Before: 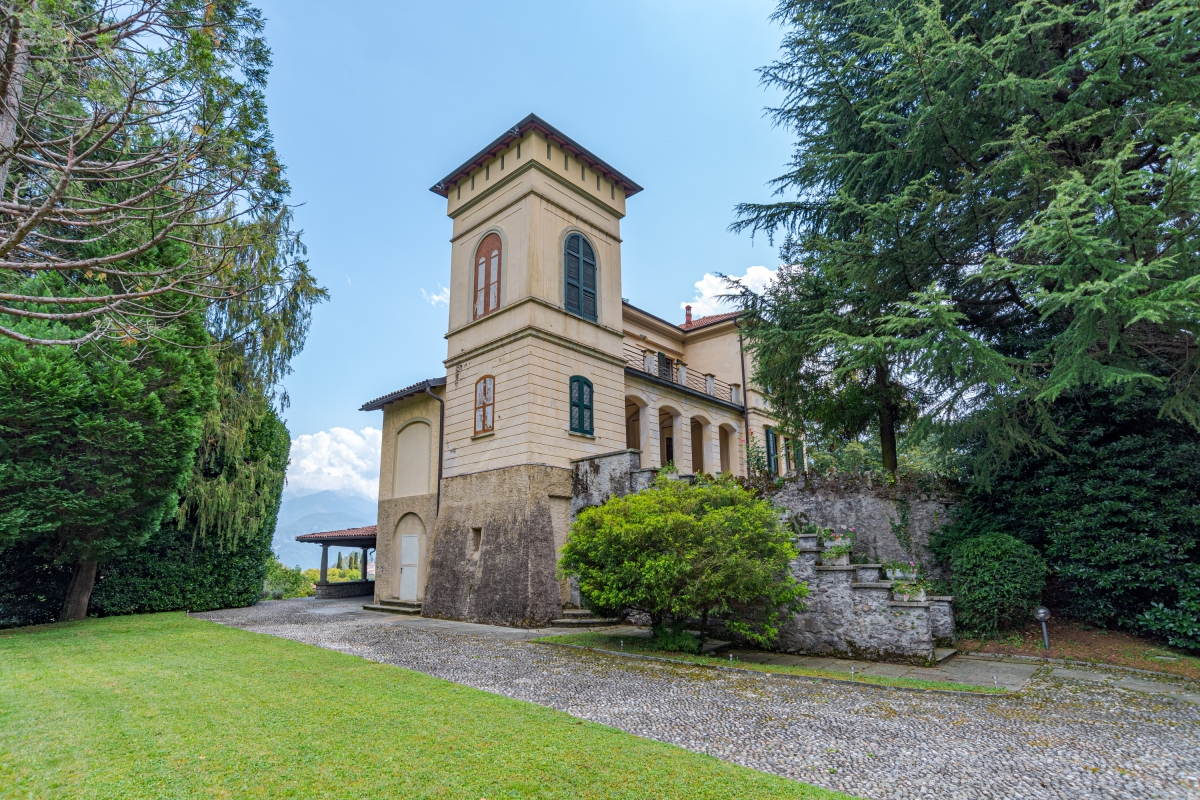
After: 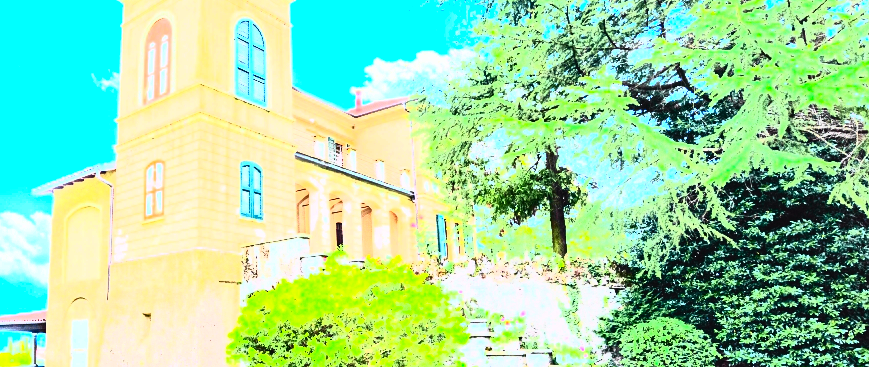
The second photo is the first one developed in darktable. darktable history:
crop and rotate: left 27.535%, top 27.002%, bottom 27.023%
tone equalizer: -8 EV -1.05 EV, -7 EV -0.999 EV, -6 EV -0.902 EV, -5 EV -0.606 EV, -3 EV 0.571 EV, -2 EV 0.866 EV, -1 EV 0.989 EV, +0 EV 1.05 EV
exposure: black level correction 0, exposure 1.705 EV, compensate exposure bias true, compensate highlight preservation false
contrast brightness saturation: contrast 0.816, brightness 0.604, saturation 0.586
tone curve: curves: ch0 [(0.003, 0.032) (0.037, 0.037) (0.149, 0.117) (0.297, 0.318) (0.41, 0.48) (0.541, 0.649) (0.722, 0.857) (0.875, 0.946) (1, 0.98)]; ch1 [(0, 0) (0.305, 0.325) (0.453, 0.437) (0.482, 0.474) (0.501, 0.498) (0.506, 0.503) (0.559, 0.576) (0.6, 0.635) (0.656, 0.707) (1, 1)]; ch2 [(0, 0) (0.323, 0.277) (0.408, 0.399) (0.45, 0.48) (0.499, 0.502) (0.515, 0.532) (0.573, 0.602) (0.653, 0.675) (0.75, 0.756) (1, 1)], color space Lab, independent channels, preserve colors none
